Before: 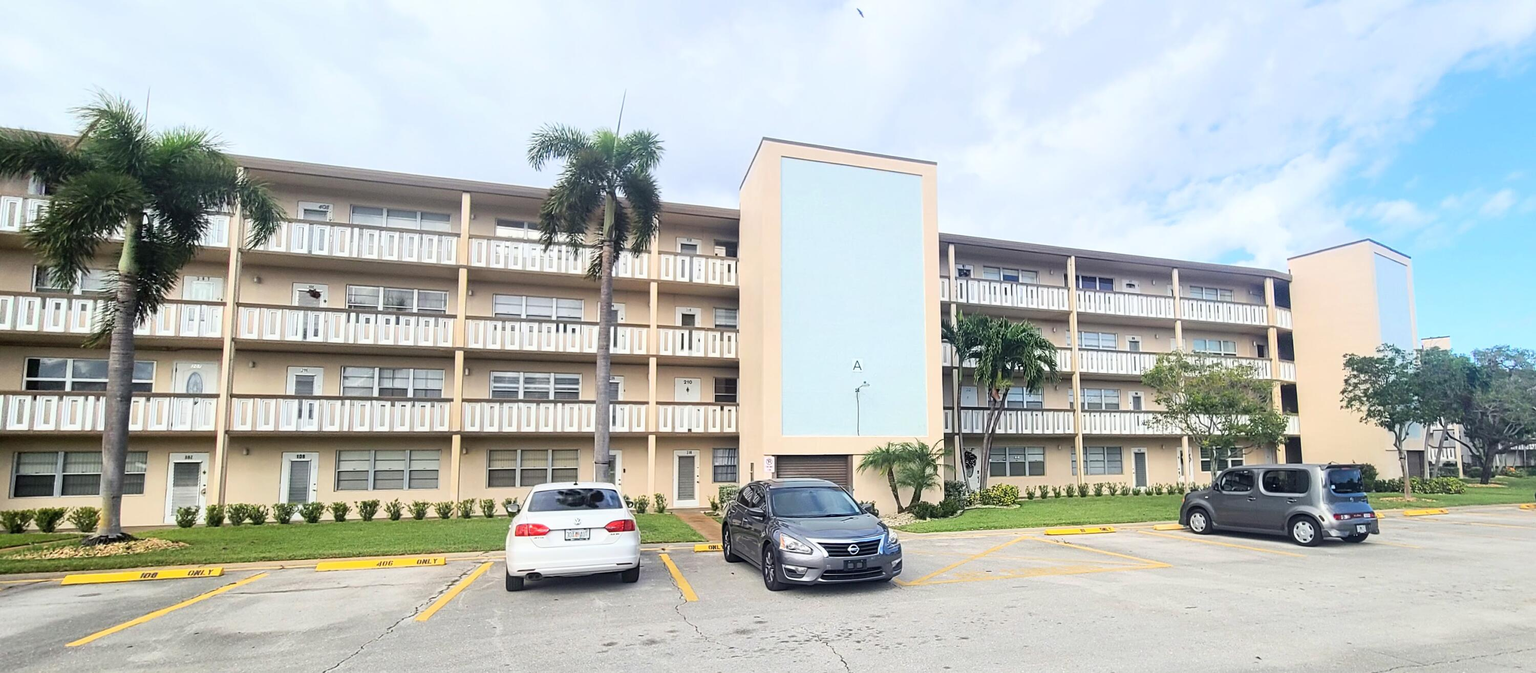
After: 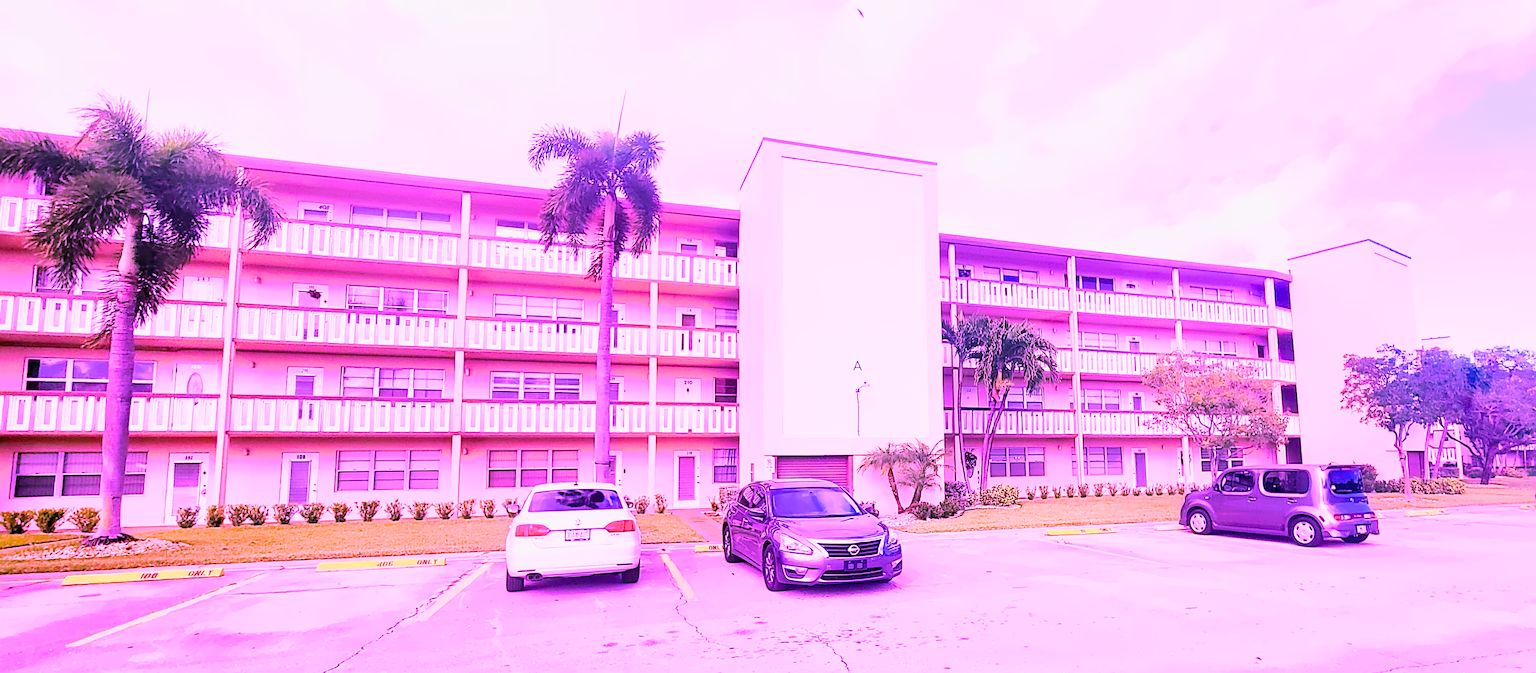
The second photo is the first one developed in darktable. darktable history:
denoise (profiled): patch size 2, strength 1.125, preserve shadows 1.03, bias correction -0.346, scattering 0.272, a [-1, 0, 0], b [0, 0, 0], compensate highlight preservation false
filmic rgb: black relative exposure -7.15 EV, white relative exposure 5.36 EV, hardness 3.02, color science v6 (2022)
highlight reconstruction: iterations 1, diameter of reconstruction 64 px
lens correction: scale 1.01, crop 1, focal 85, aperture 2.8, distance 7.77, camera "Canon EOS RP", lens "Canon RF 85mm F2 MACRO IS STM"
raw denoise: x [[0, 0.25, 0.5, 0.75, 1] ×4]
sharpen: on, module defaults
color balance rgb: linear chroma grading › global chroma 9%, perceptual saturation grading › global saturation 36%, perceptual saturation grading › shadows 35%, perceptual brilliance grading › global brilliance 15%, perceptual brilliance grading › shadows -35%, global vibrance 15%
white balance: red 1.803, blue 1.886
exposure: black level correction 0, exposure 1 EV, compensate exposure bias true, compensate highlight preservation false
